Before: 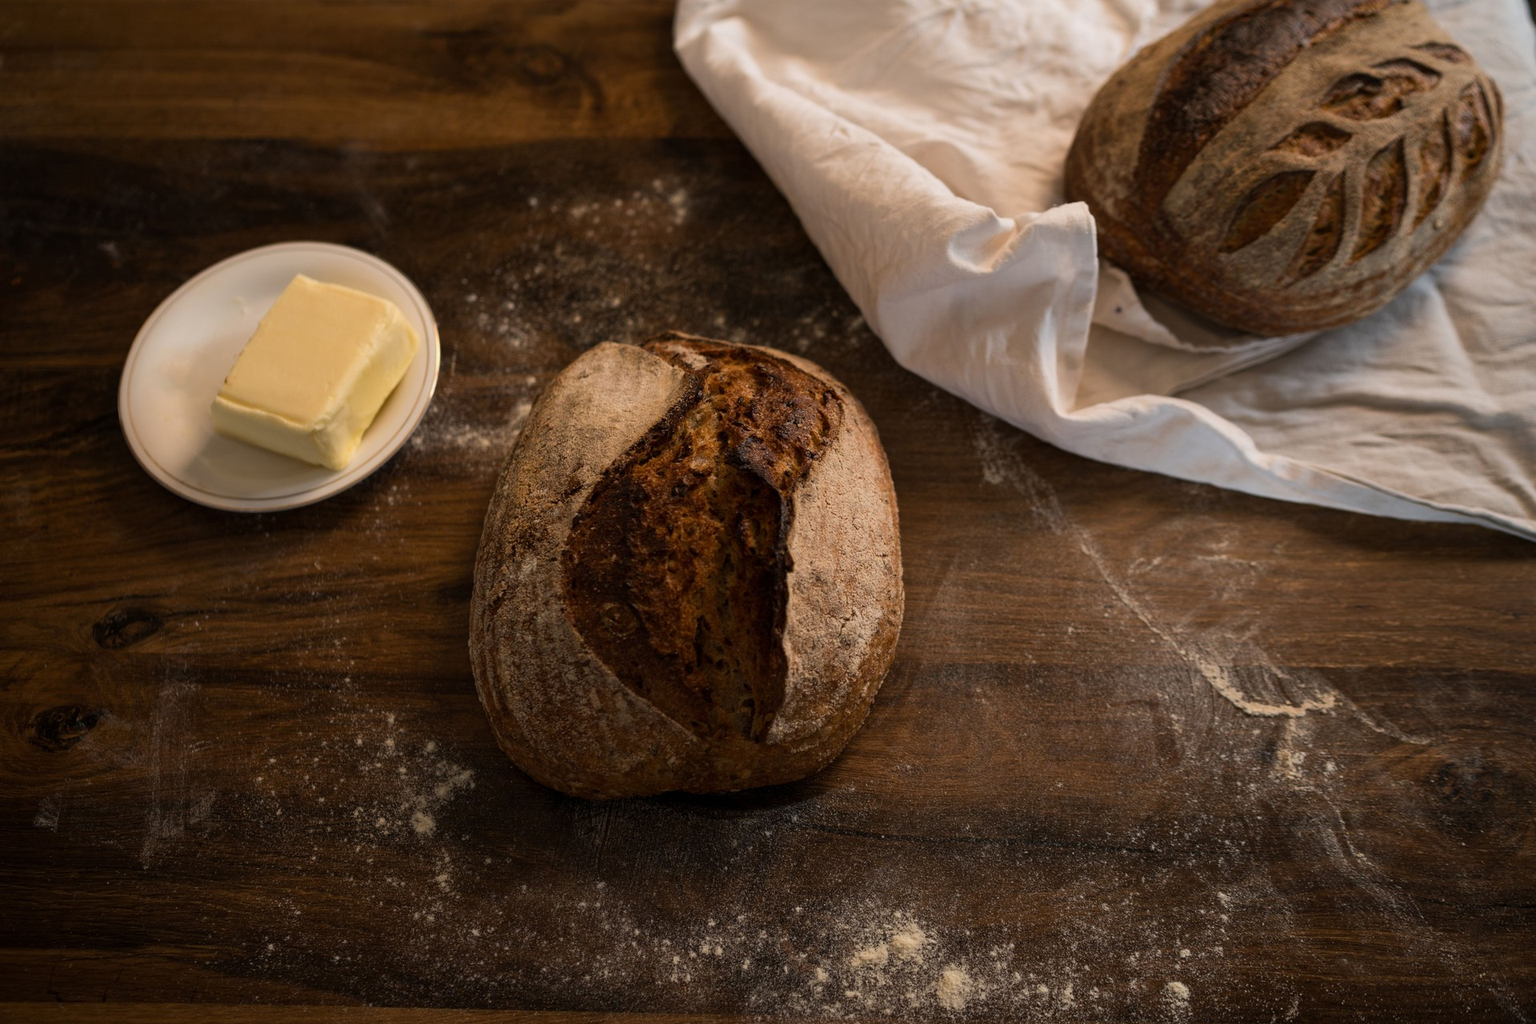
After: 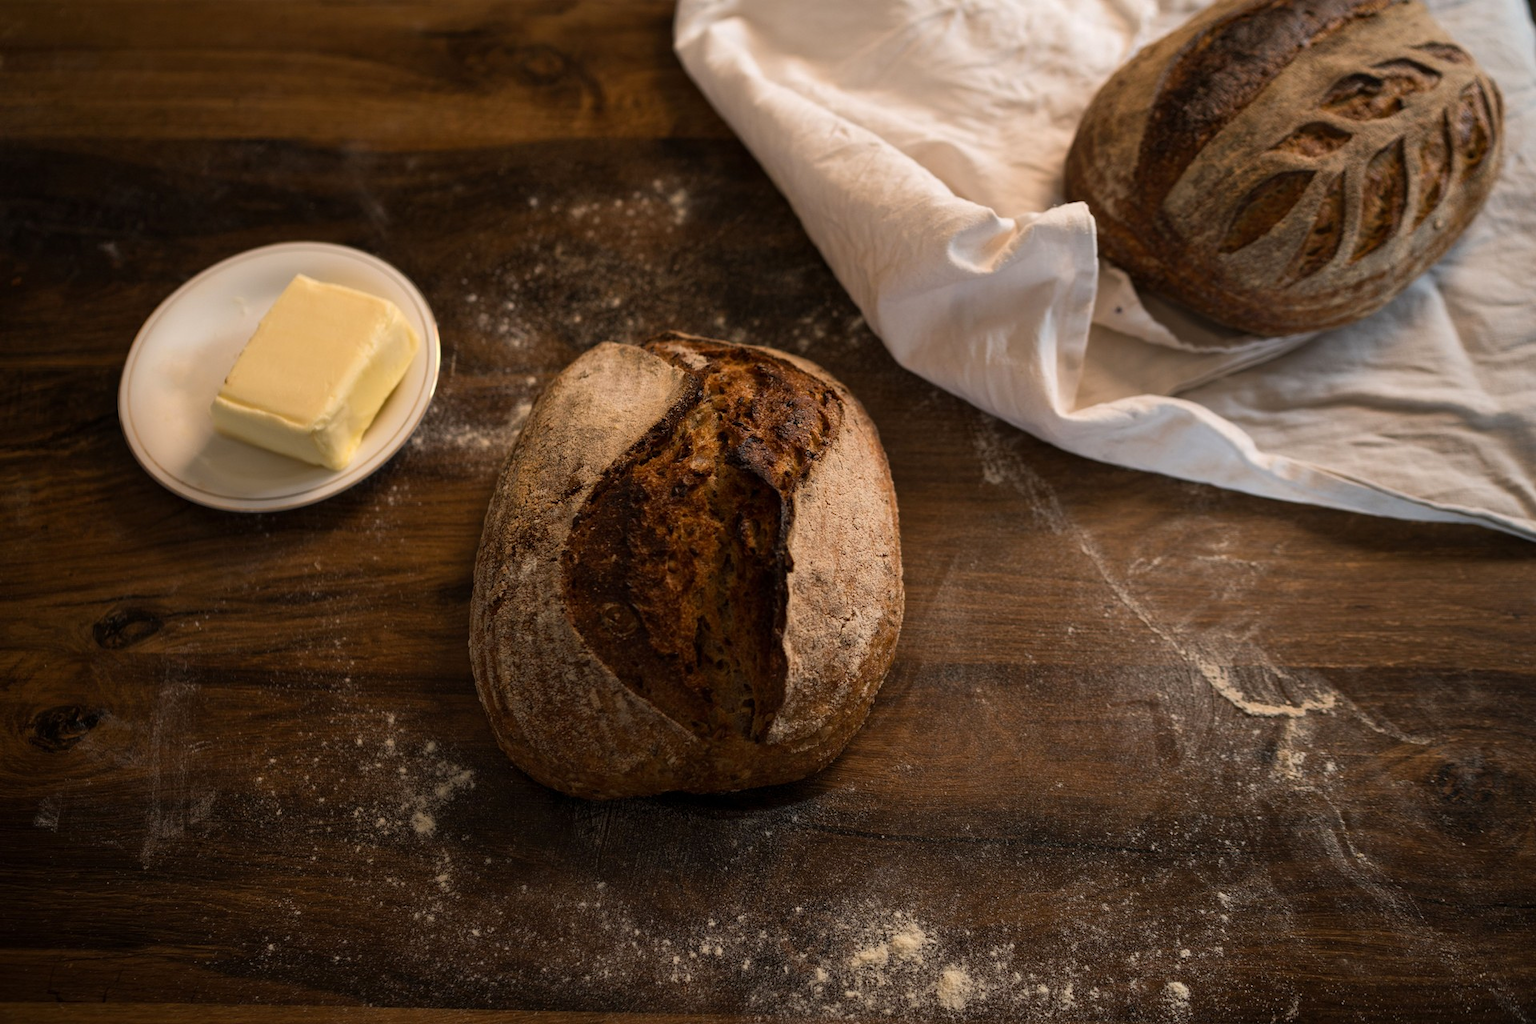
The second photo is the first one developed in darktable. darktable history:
levels: mode automatic, levels [0, 0.43, 0.859]
